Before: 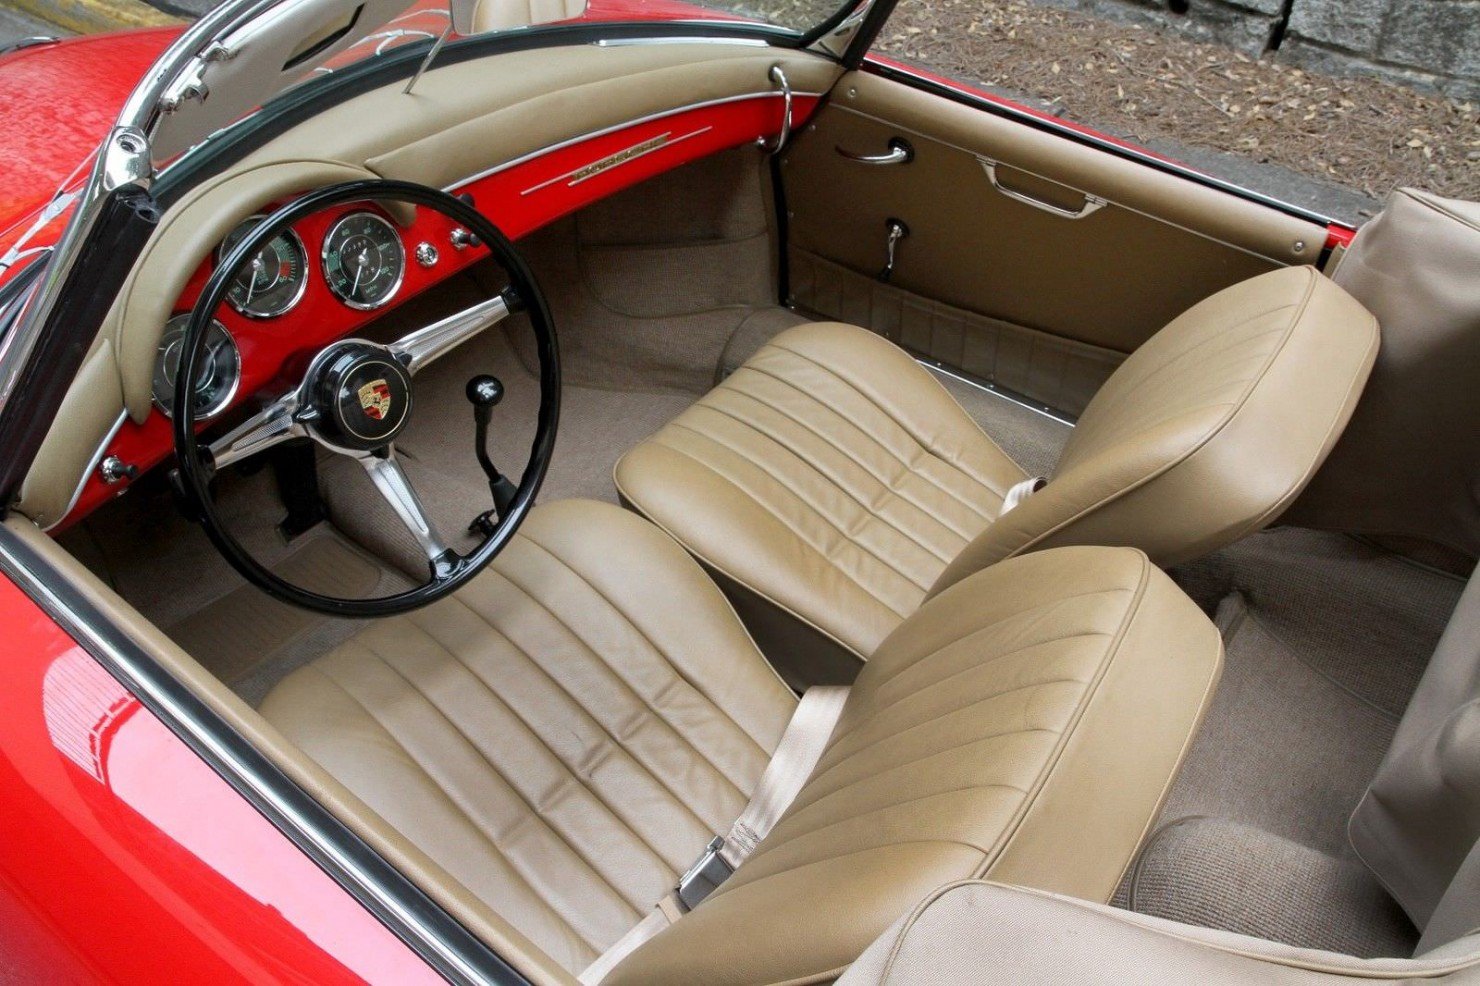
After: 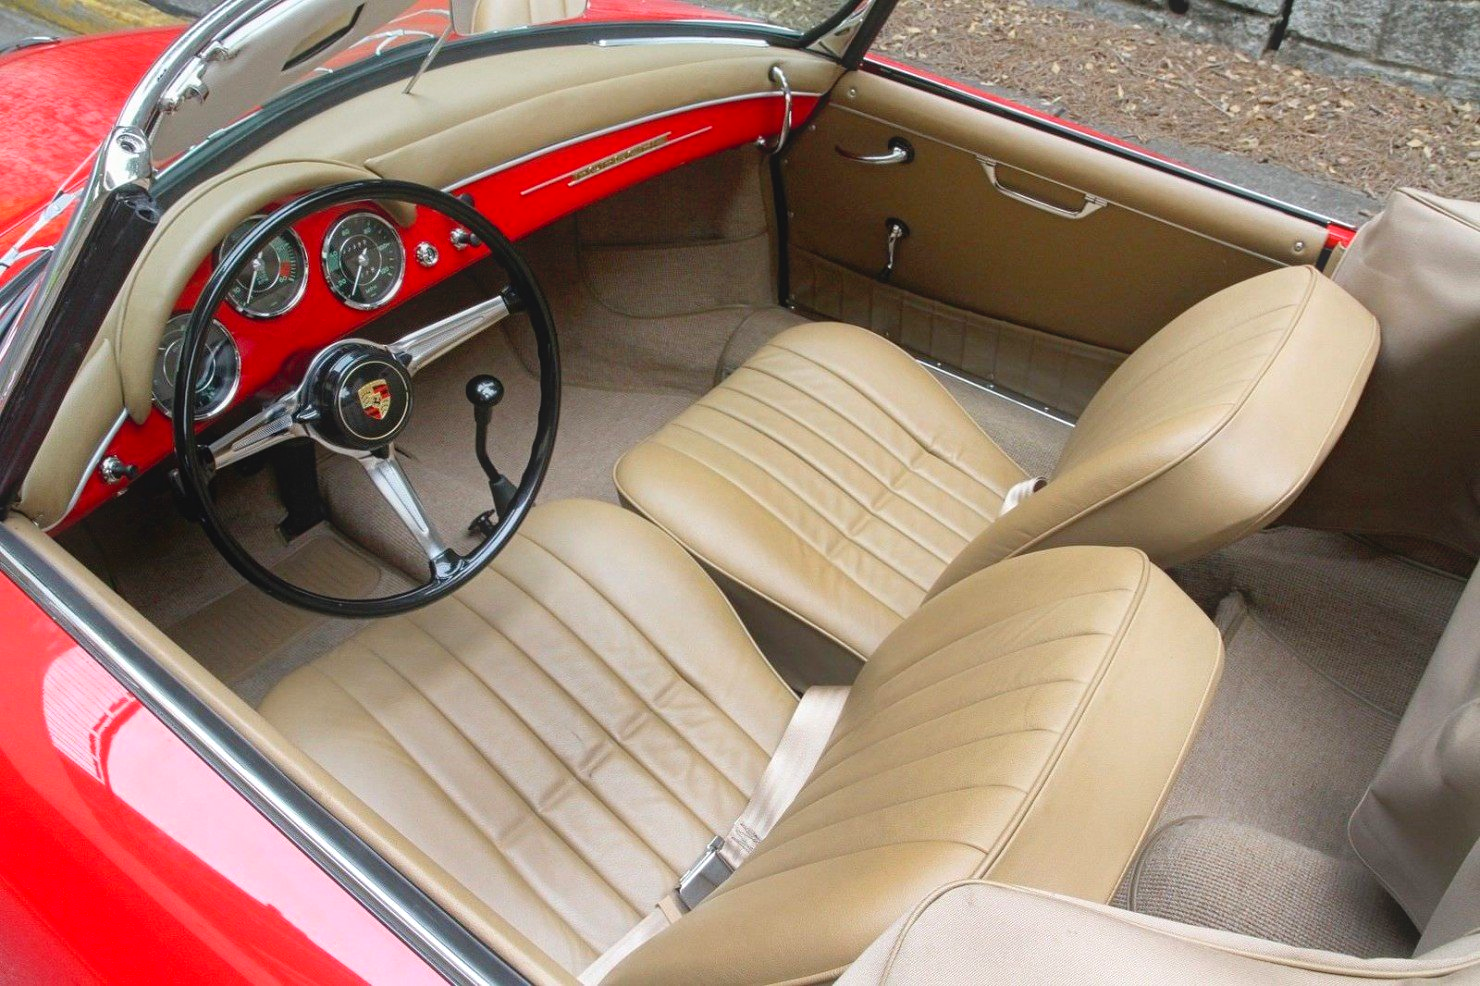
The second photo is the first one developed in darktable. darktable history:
rotate and perspective: automatic cropping original format, crop left 0, crop top 0
levels: levels [0, 0.435, 0.917]
contrast equalizer: y [[0.439, 0.44, 0.442, 0.457, 0.493, 0.498], [0.5 ×6], [0.5 ×6], [0 ×6], [0 ×6]]
